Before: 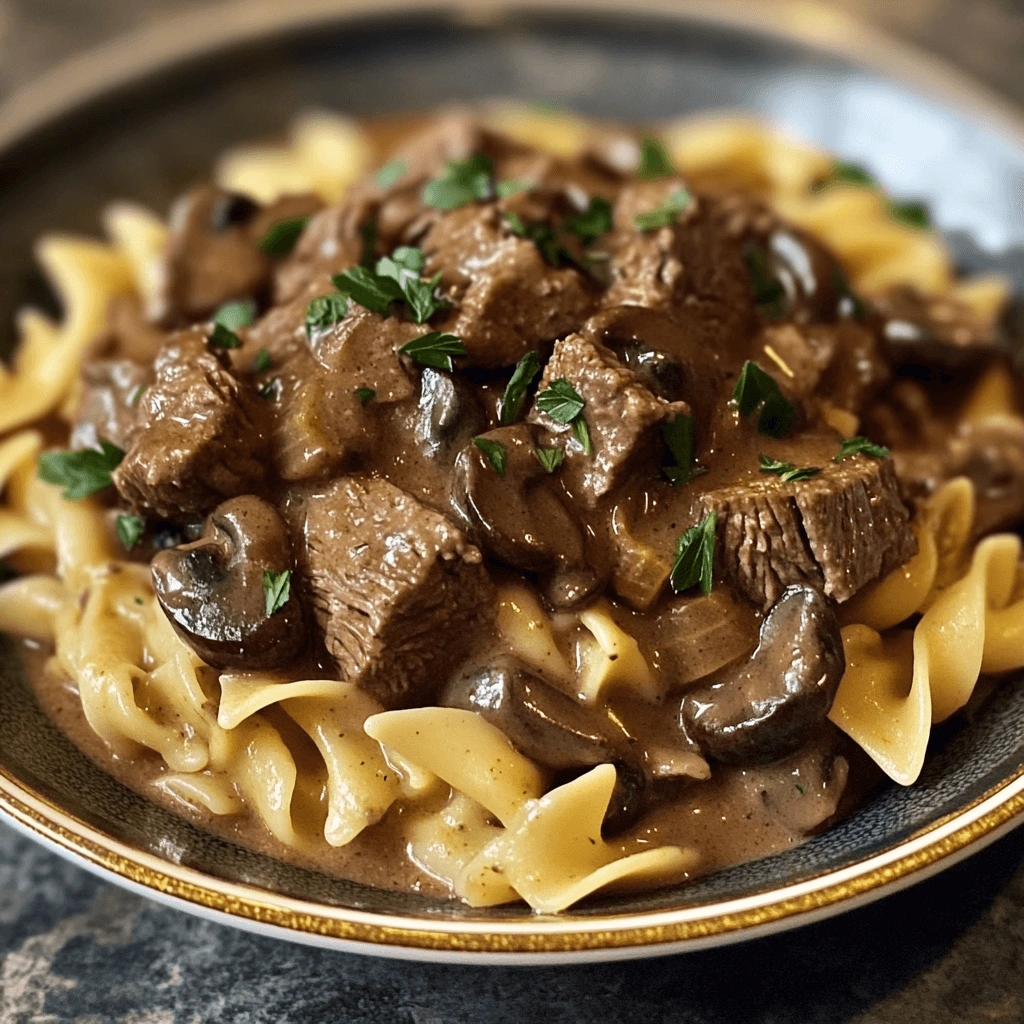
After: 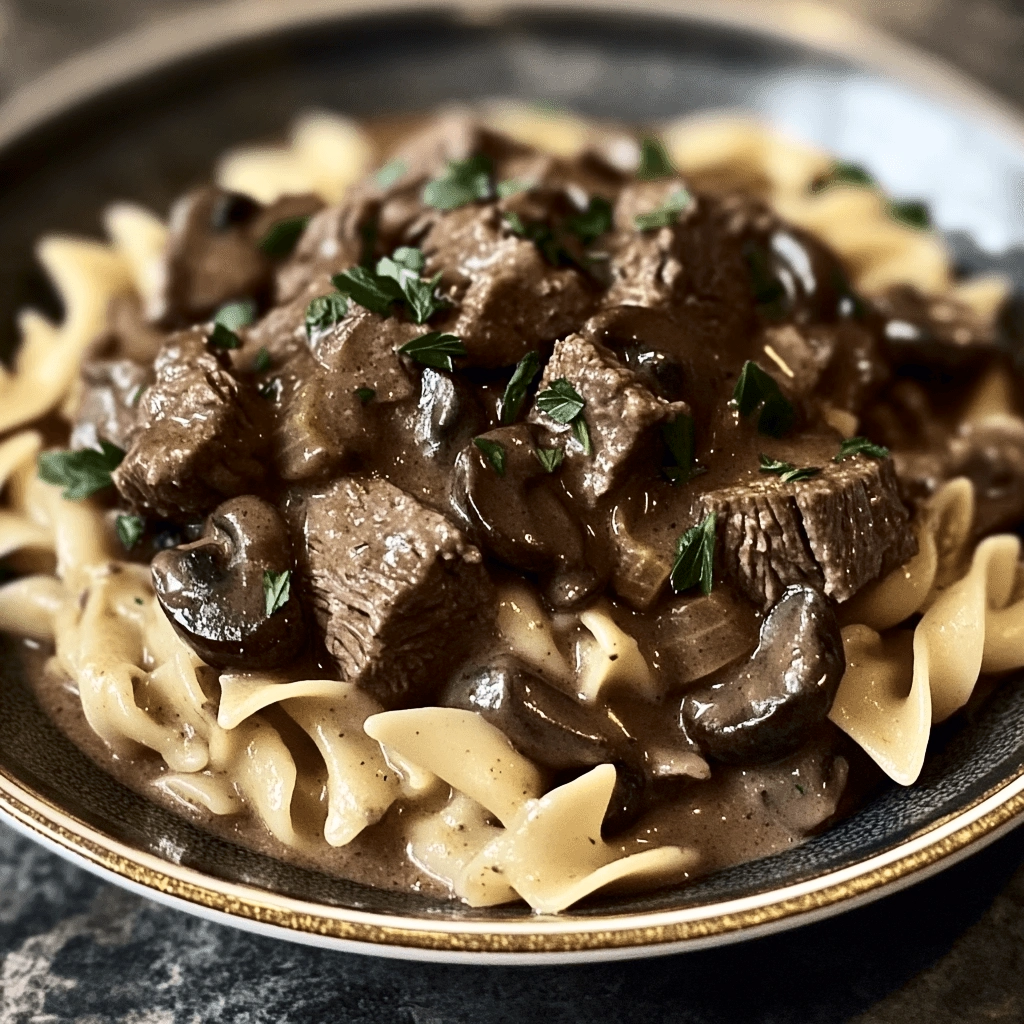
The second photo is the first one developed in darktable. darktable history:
contrast brightness saturation: contrast 0.248, saturation -0.306
